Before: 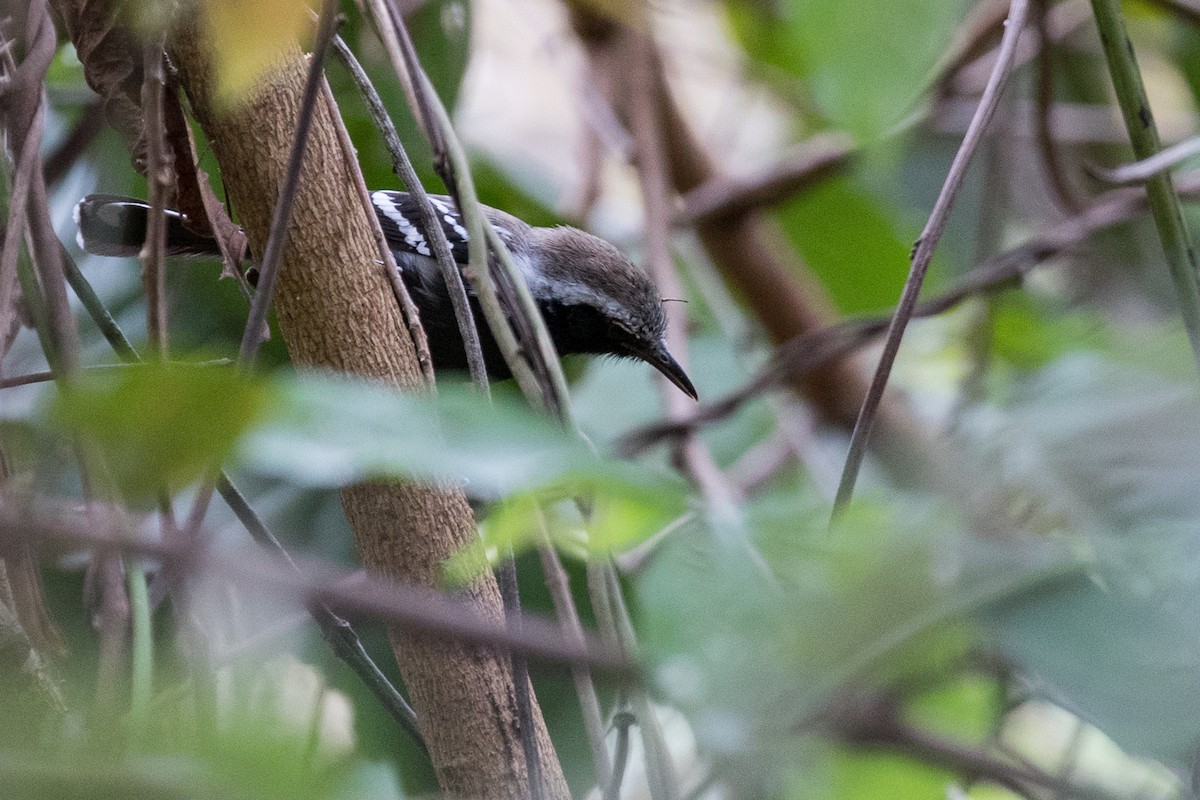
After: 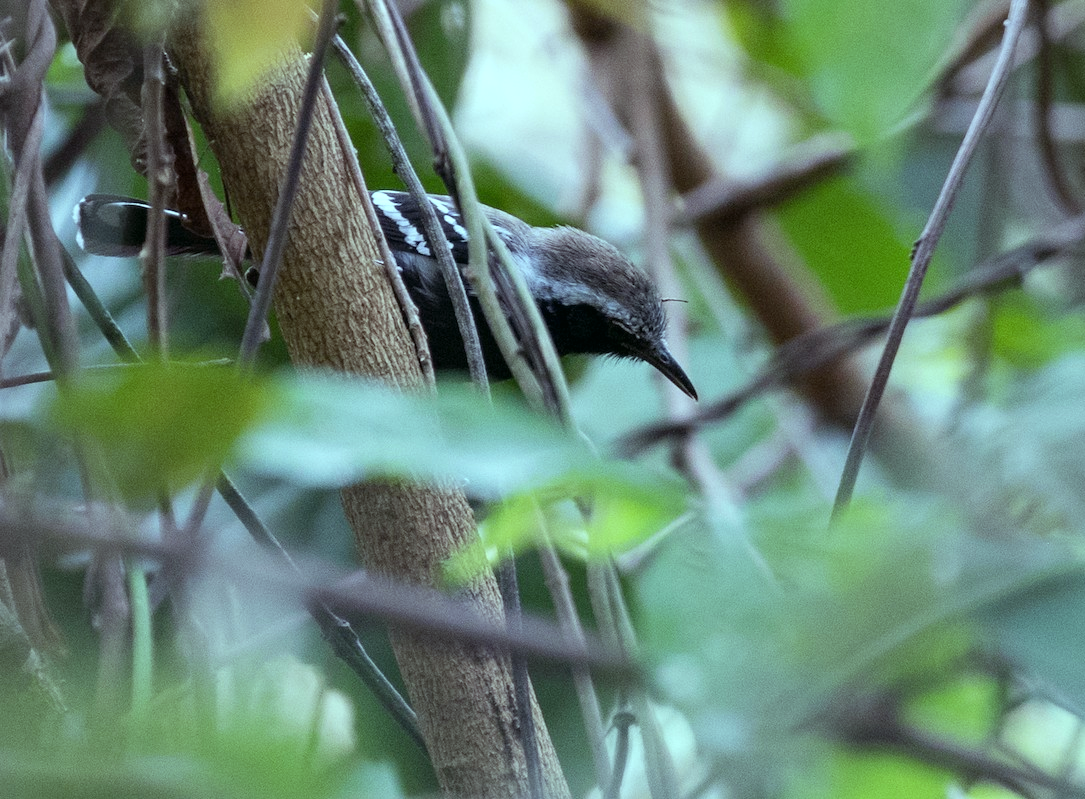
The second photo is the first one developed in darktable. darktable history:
crop: right 9.509%, bottom 0.031%
color balance: mode lift, gamma, gain (sRGB), lift [0.997, 0.979, 1.021, 1.011], gamma [1, 1.084, 0.916, 0.998], gain [1, 0.87, 1.13, 1.101], contrast 4.55%, contrast fulcrum 38.24%, output saturation 104.09%
